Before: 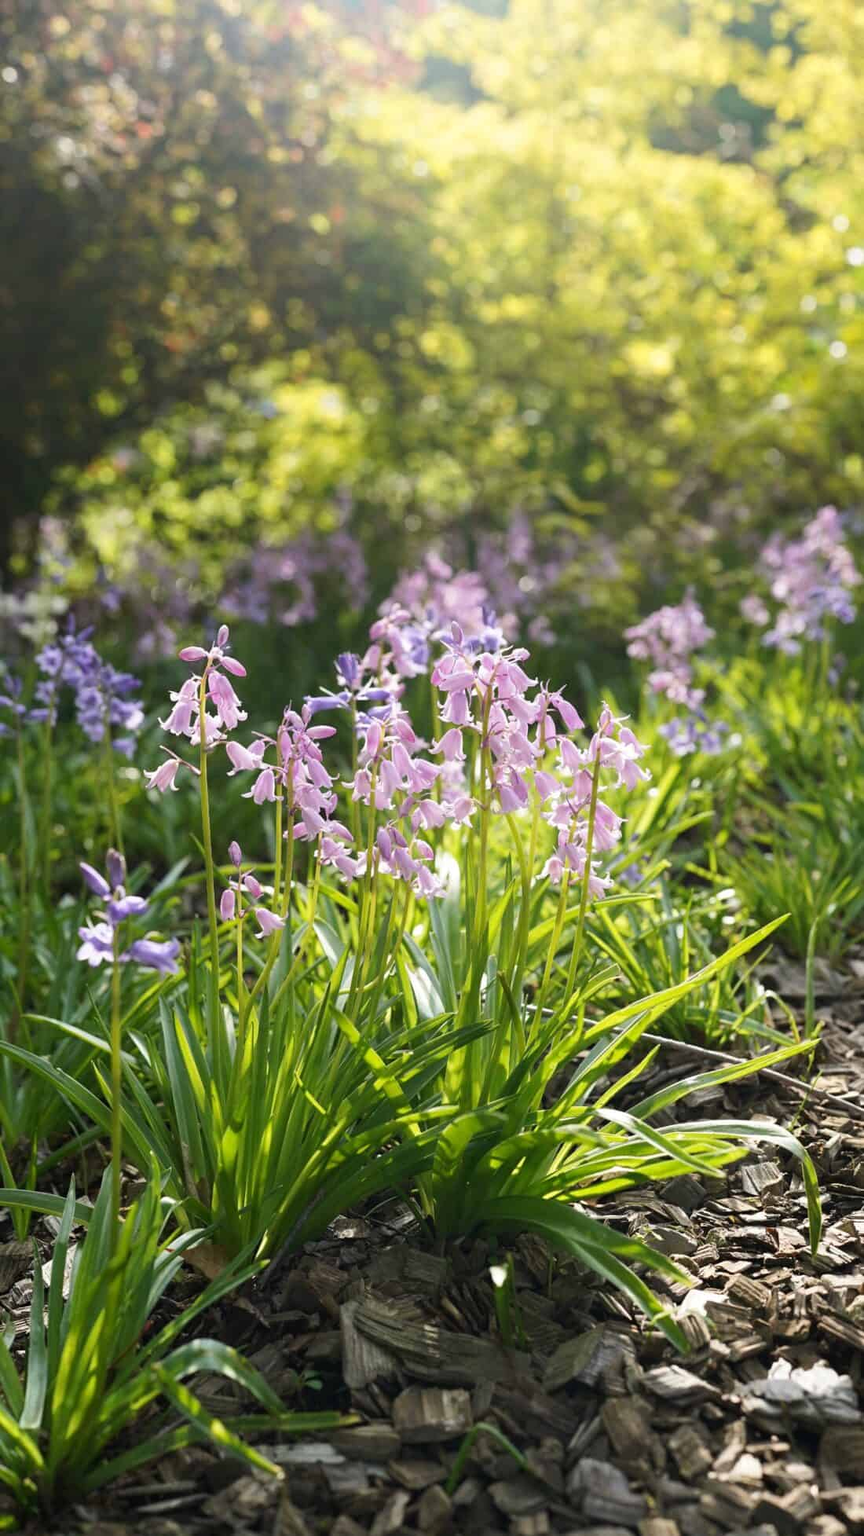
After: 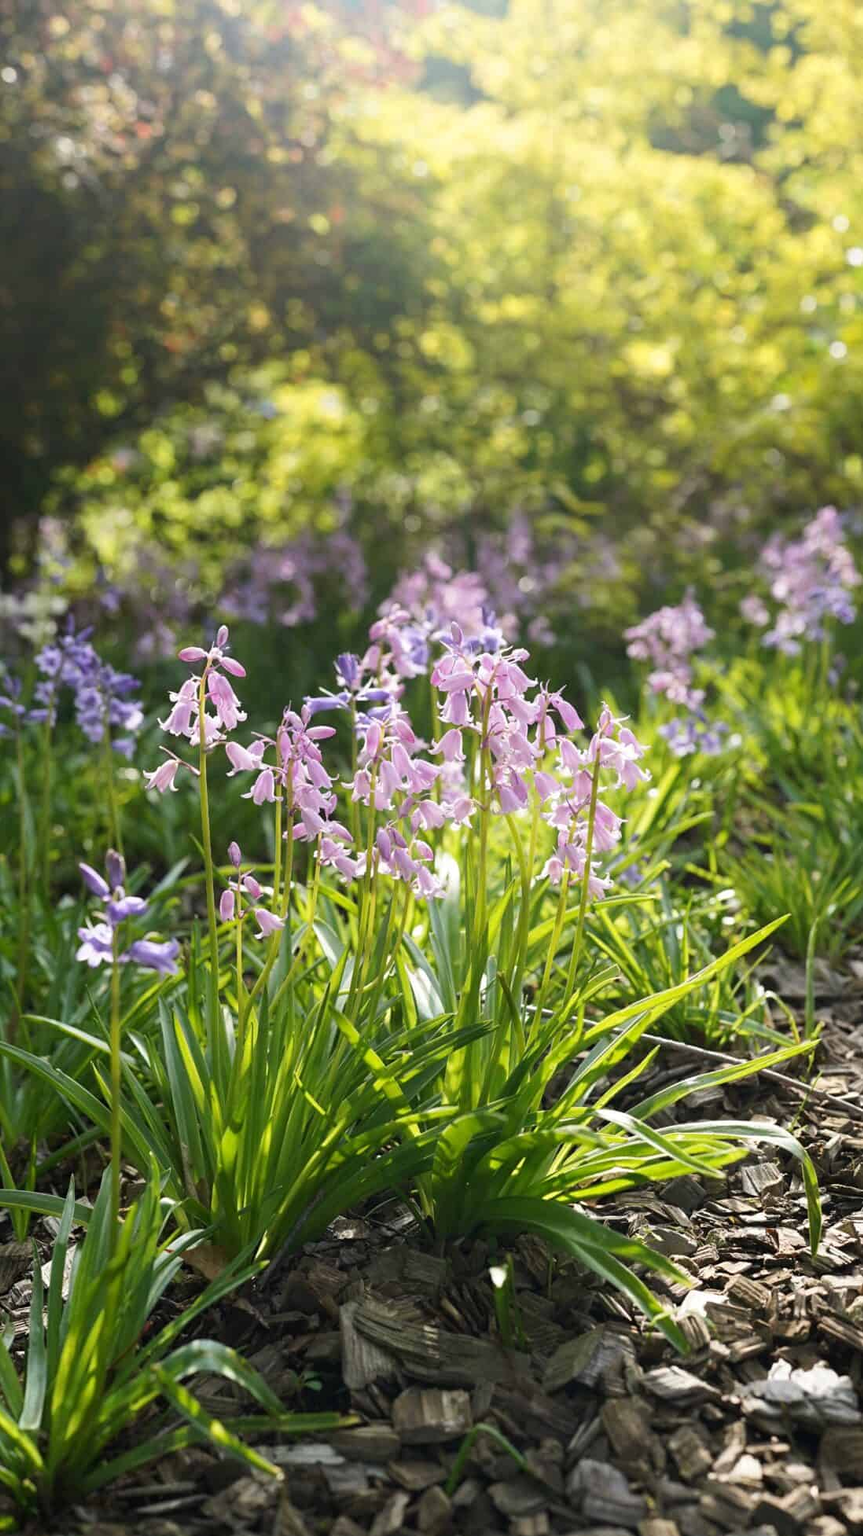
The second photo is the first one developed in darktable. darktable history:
crop and rotate: left 0.126%
